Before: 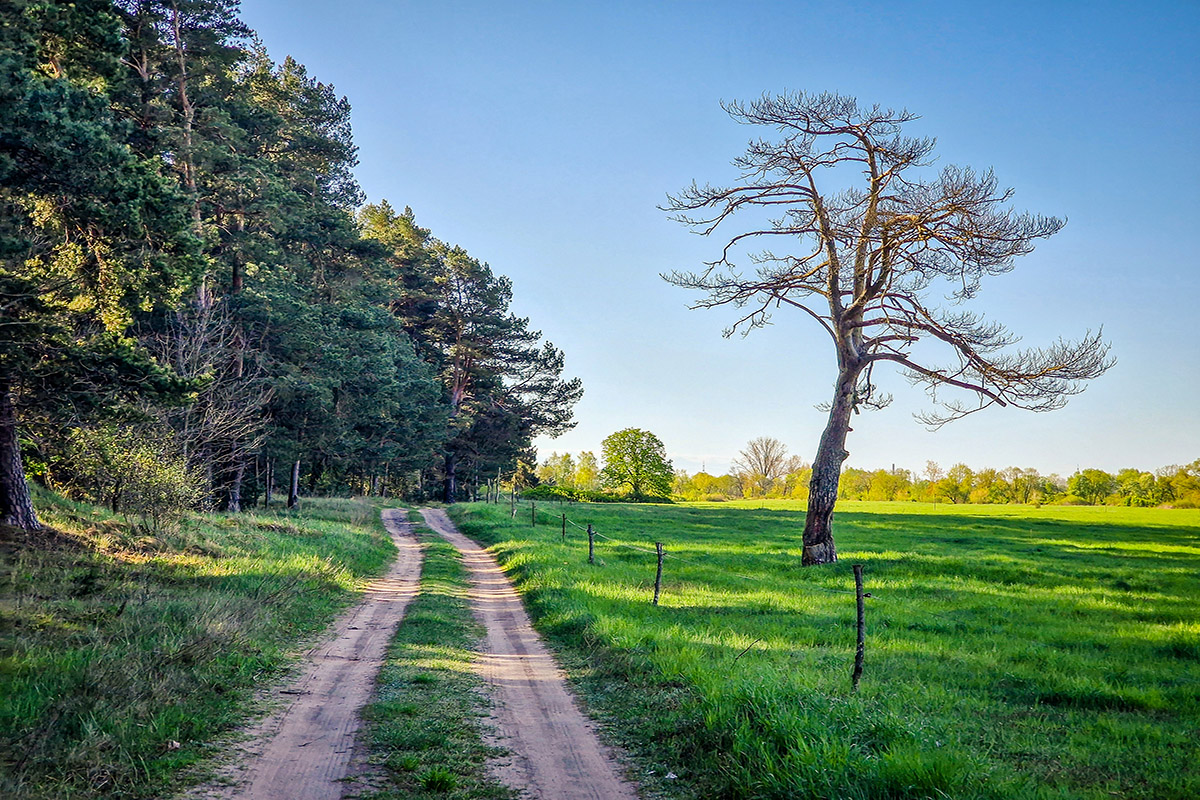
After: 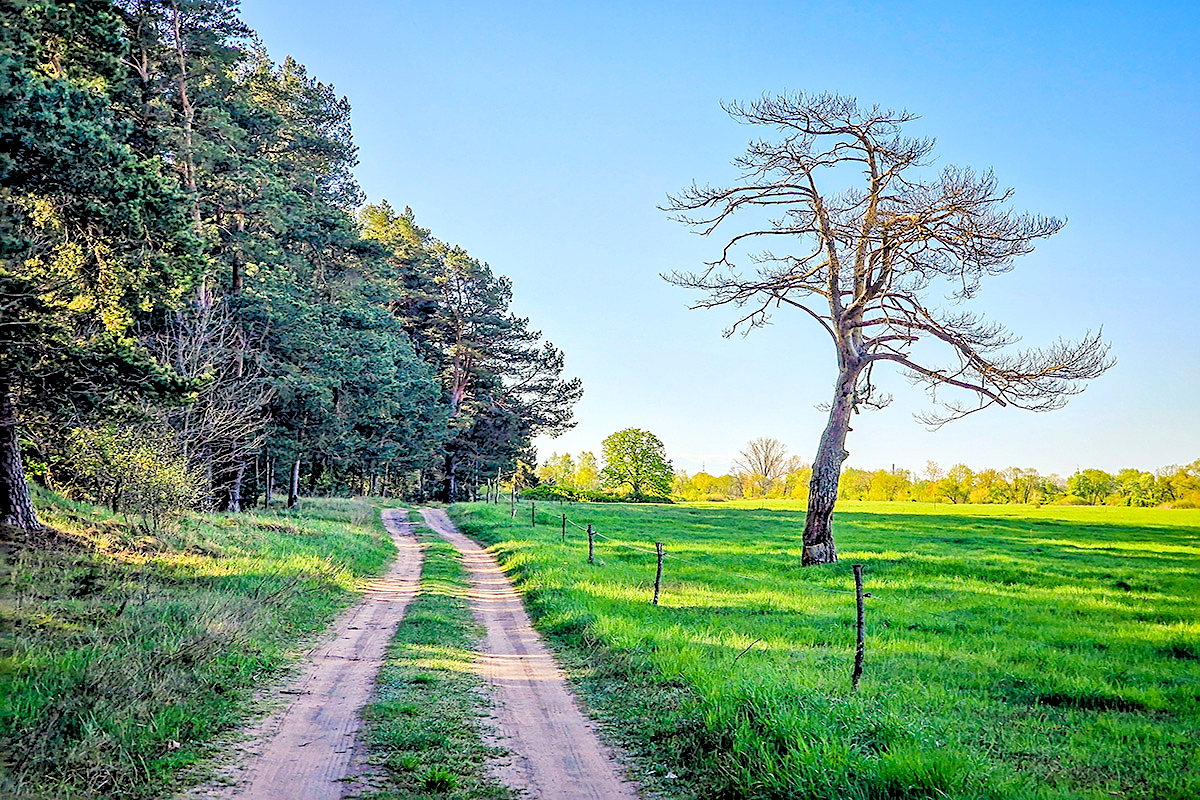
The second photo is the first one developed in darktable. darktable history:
levels: levels [0.072, 0.414, 0.976]
sharpen: on, module defaults
